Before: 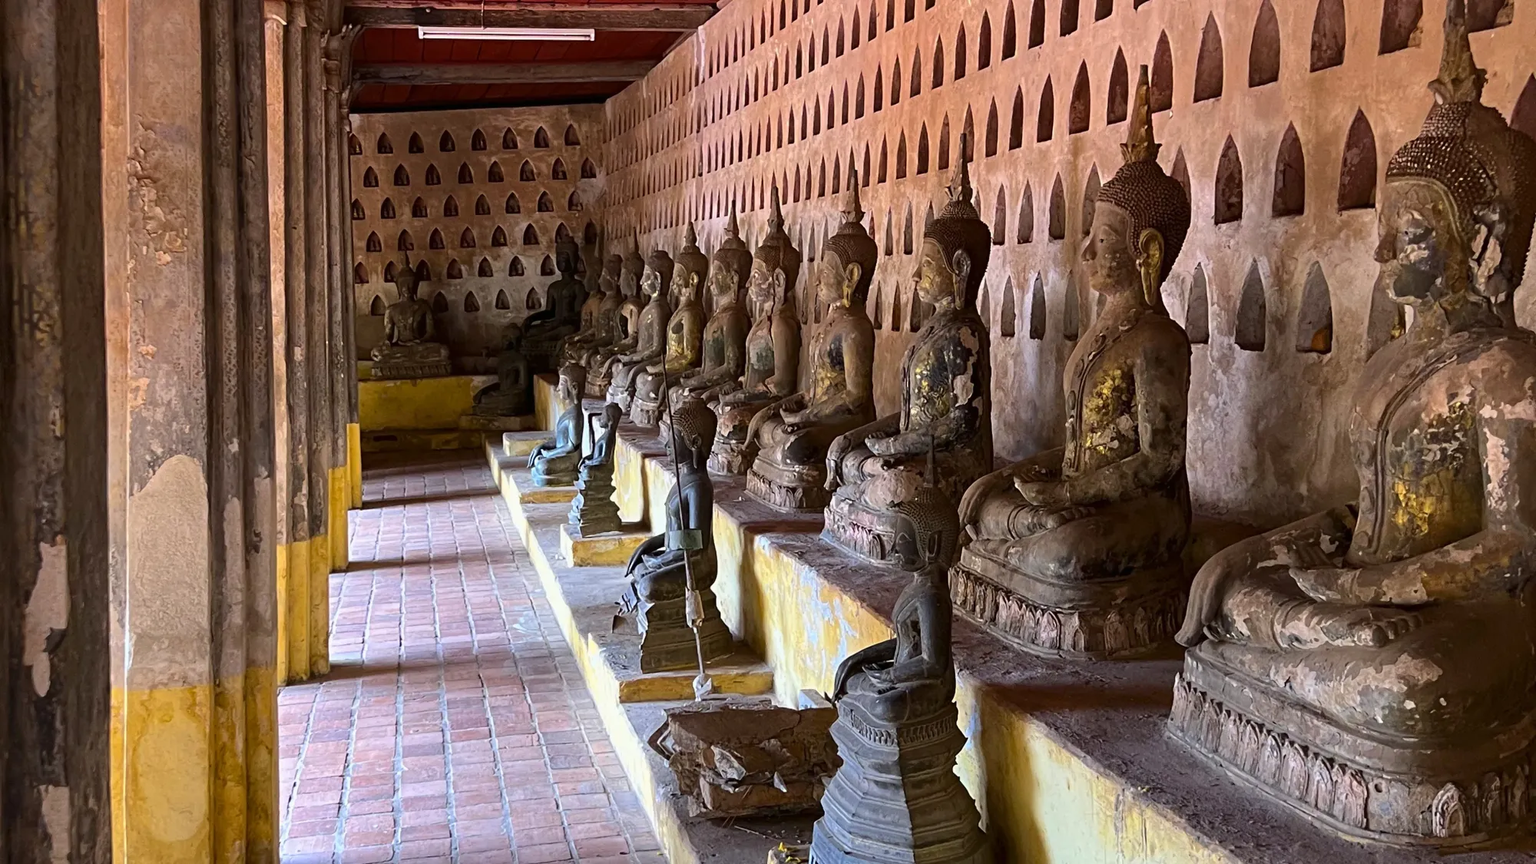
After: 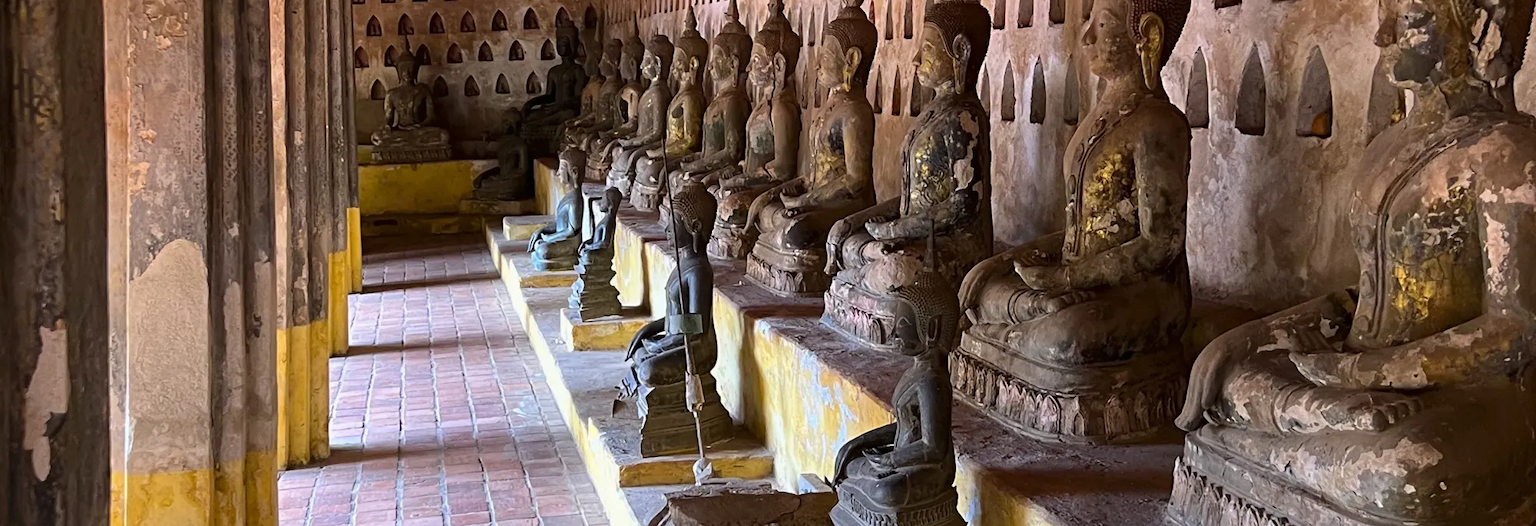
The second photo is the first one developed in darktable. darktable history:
crop and rotate: top 24.993%, bottom 14.036%
